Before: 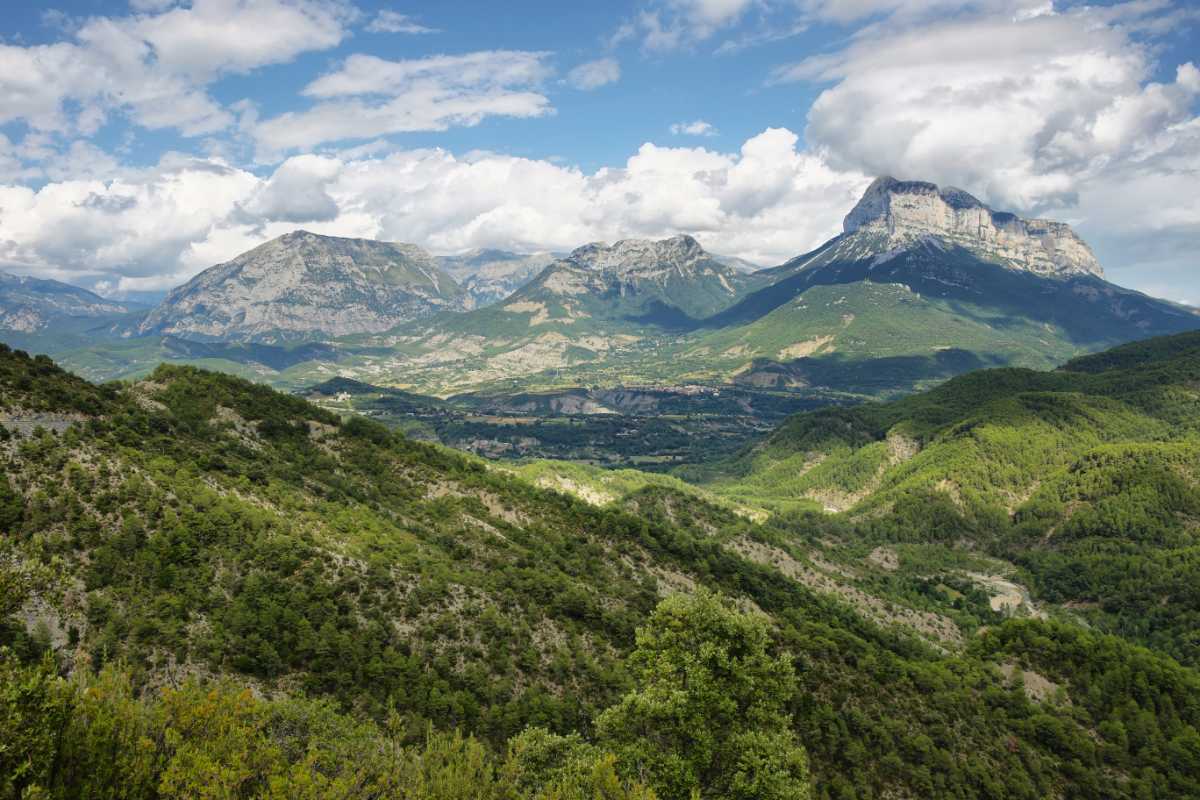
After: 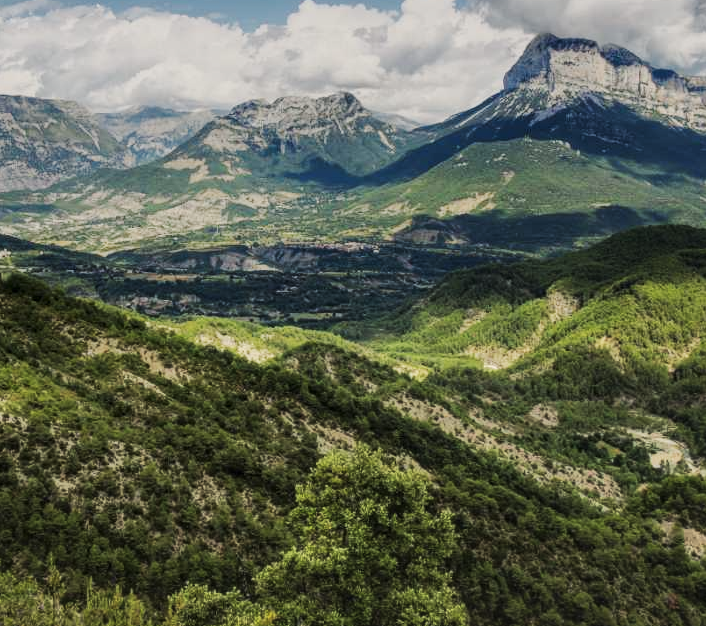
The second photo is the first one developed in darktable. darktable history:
crop and rotate: left 28.395%, top 17.961%, right 12.746%, bottom 3.708%
local contrast: detail 150%
base curve: curves: ch0 [(0, 0.007) (0.028, 0.063) (0.121, 0.311) (0.46, 0.743) (0.859, 0.957) (1, 1)], preserve colors none
shadows and highlights: highlights color adjustment 0.598%, low approximation 0.01, soften with gaussian
exposure: exposure -1.953 EV, compensate highlight preservation false
color correction: highlights a* 0.779, highlights b* 2.74, saturation 1.08
tone equalizer: -8 EV -0.381 EV, -7 EV -0.416 EV, -6 EV -0.371 EV, -5 EV -0.245 EV, -3 EV 0.198 EV, -2 EV 0.318 EV, -1 EV 0.405 EV, +0 EV 0.444 EV
